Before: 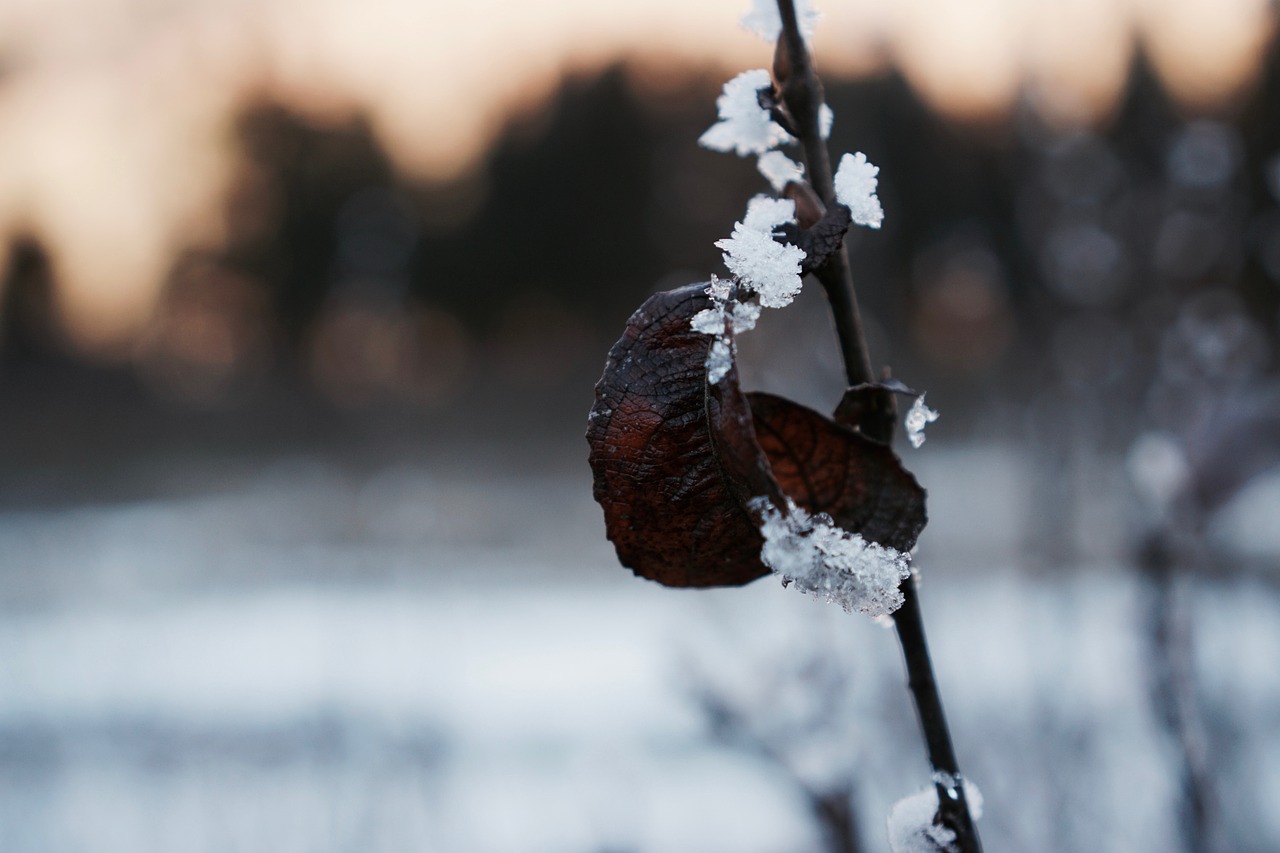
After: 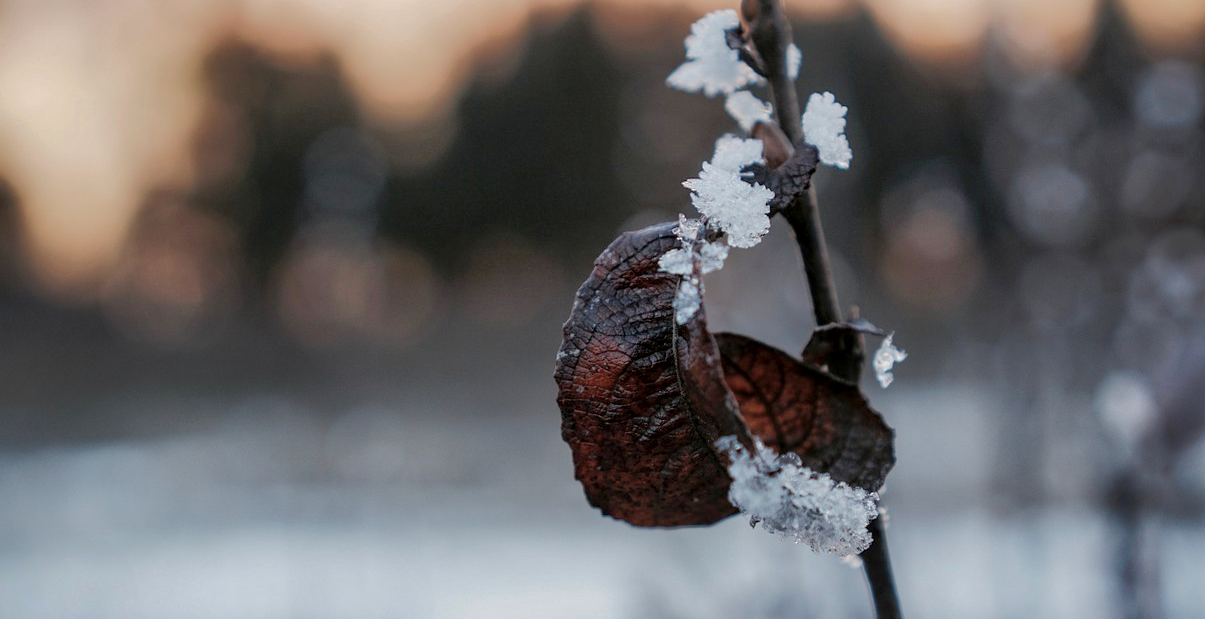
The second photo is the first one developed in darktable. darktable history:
local contrast: detail 130%
shadows and highlights: shadows 58.45, highlights -59.78
crop: left 2.541%, top 7.04%, right 3.262%, bottom 20.364%
